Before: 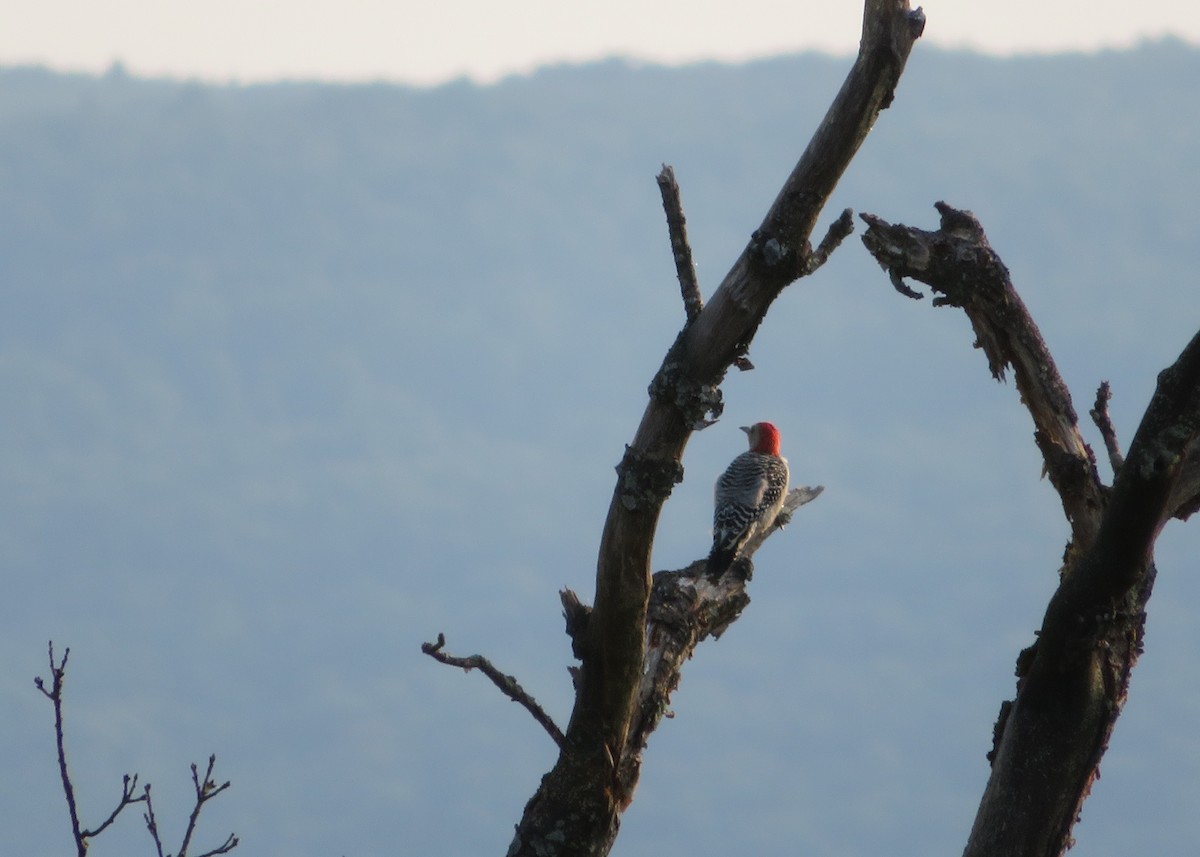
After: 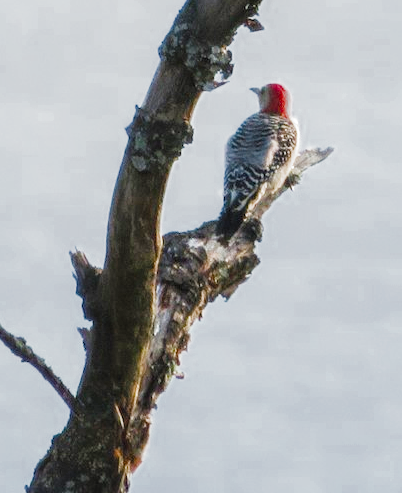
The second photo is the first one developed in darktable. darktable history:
tone equalizer: on, module defaults
shadows and highlights: shadows 37.65, highlights -26.86, soften with gaussian
color balance rgb: perceptual saturation grading › global saturation 44.906%, perceptual saturation grading › highlights -50.172%, perceptual saturation grading › shadows 30.546%, perceptual brilliance grading › global brilliance 11.67%, perceptual brilliance grading › highlights 15.15%
exposure: black level correction 0, exposure 1.289 EV, compensate highlight preservation false
crop: left 40.876%, top 39.613%, right 25.553%, bottom 2.752%
filmic rgb: black relative exposure -7.65 EV, white relative exposure 4.56 EV, threshold 5.94 EV, hardness 3.61, add noise in highlights 0.001, preserve chrominance max RGB, color science v3 (2019), use custom middle-gray values true, contrast in highlights soft, enable highlight reconstruction true
local contrast: on, module defaults
